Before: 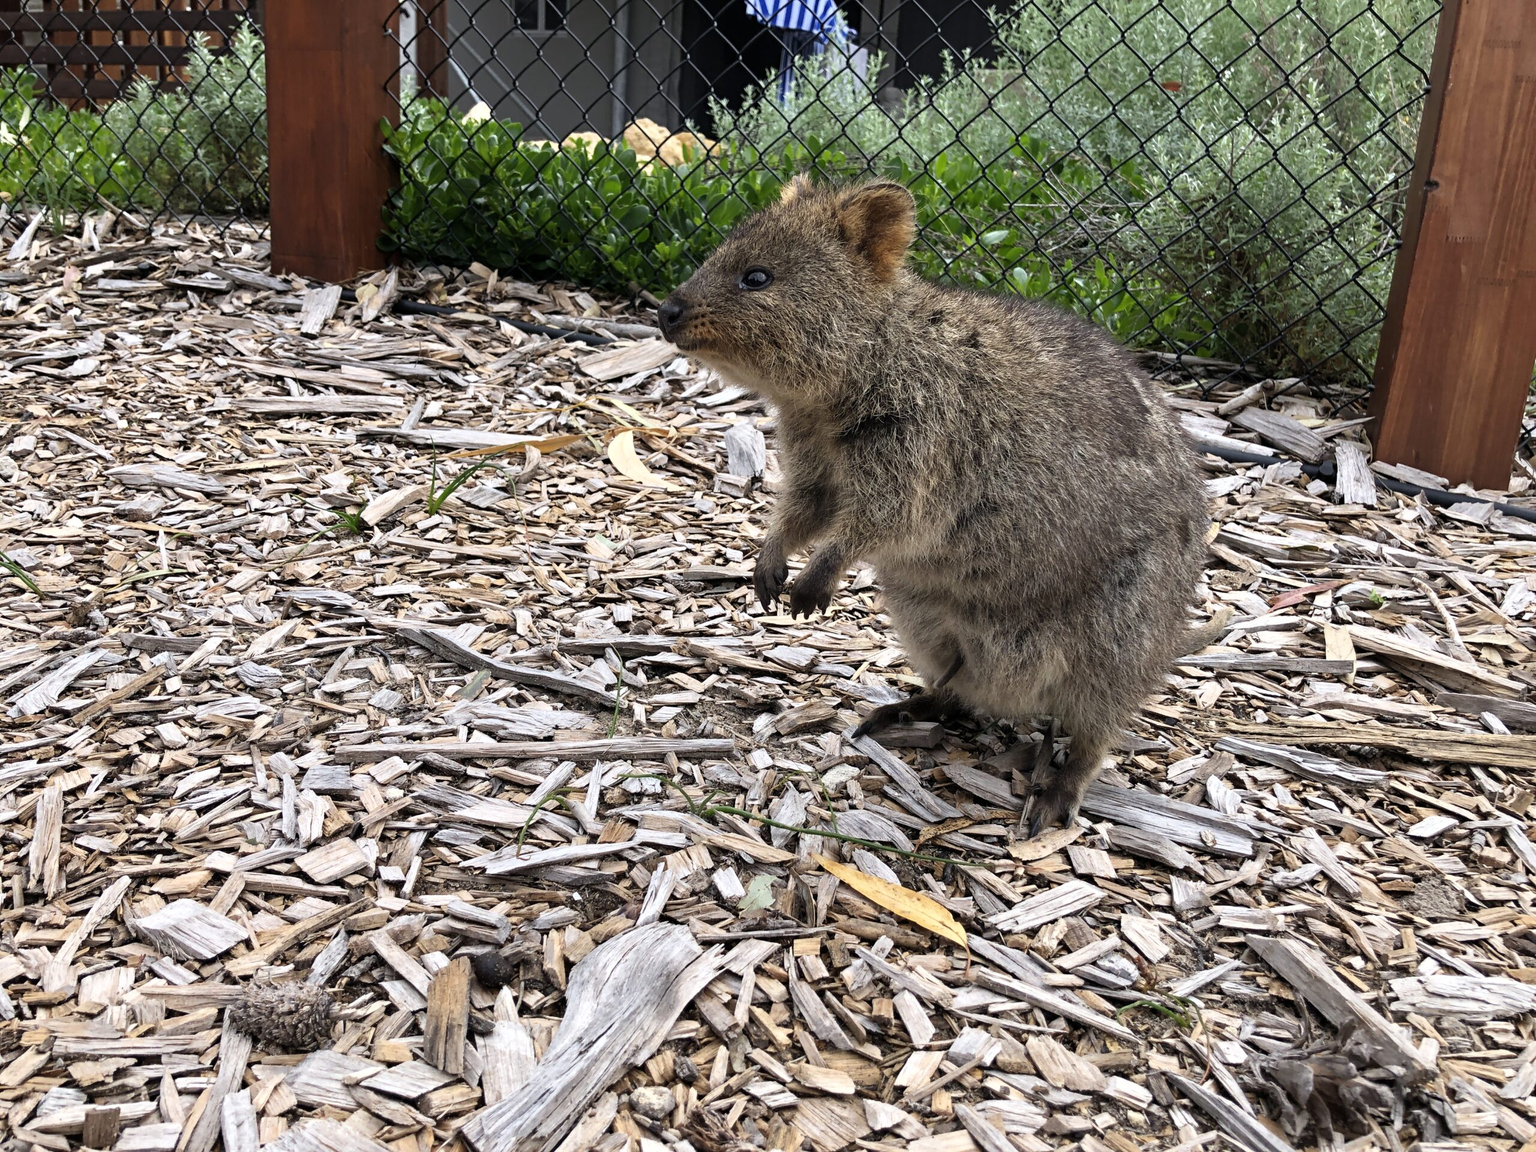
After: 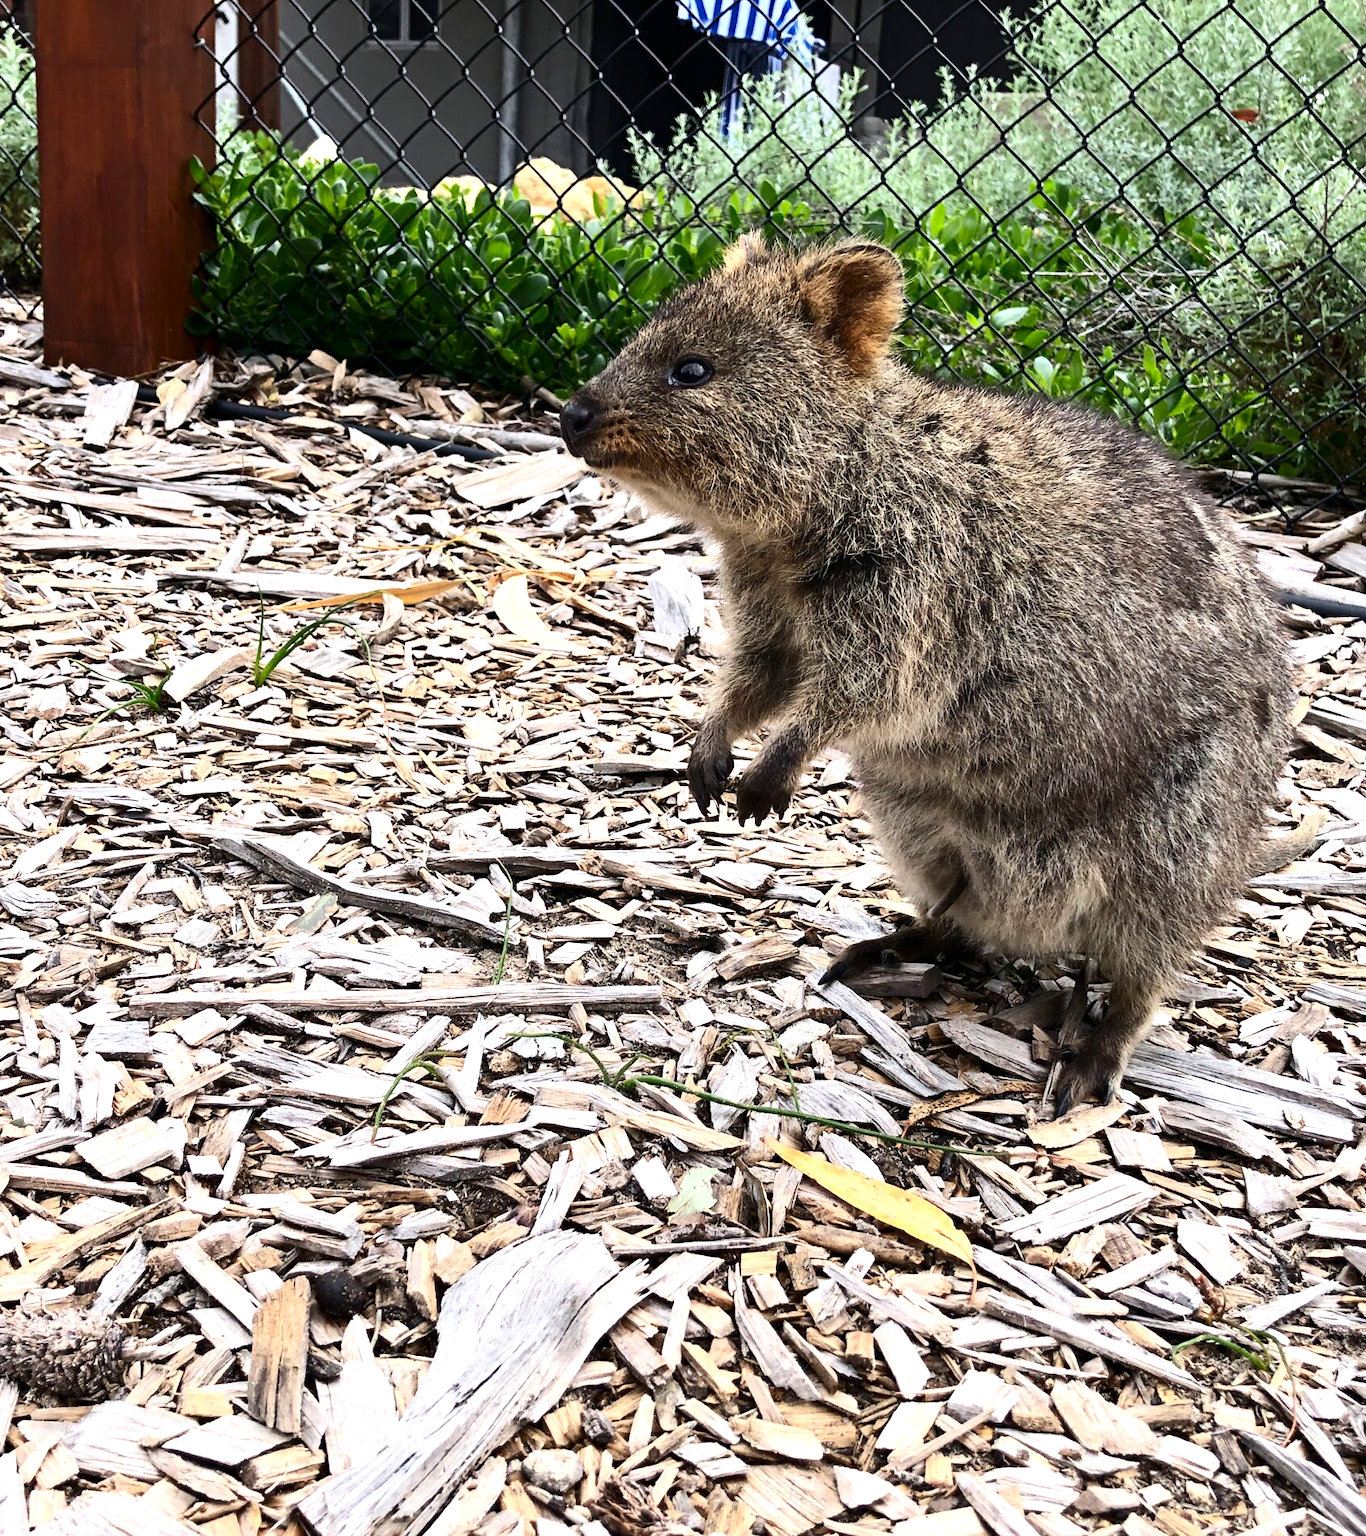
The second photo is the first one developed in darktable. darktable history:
contrast brightness saturation: contrast 0.276
exposure: exposure 0.557 EV, compensate highlight preservation false
tone equalizer: edges refinement/feathering 500, mask exposure compensation -1.57 EV, preserve details no
crop and rotate: left 15.528%, right 17.783%
